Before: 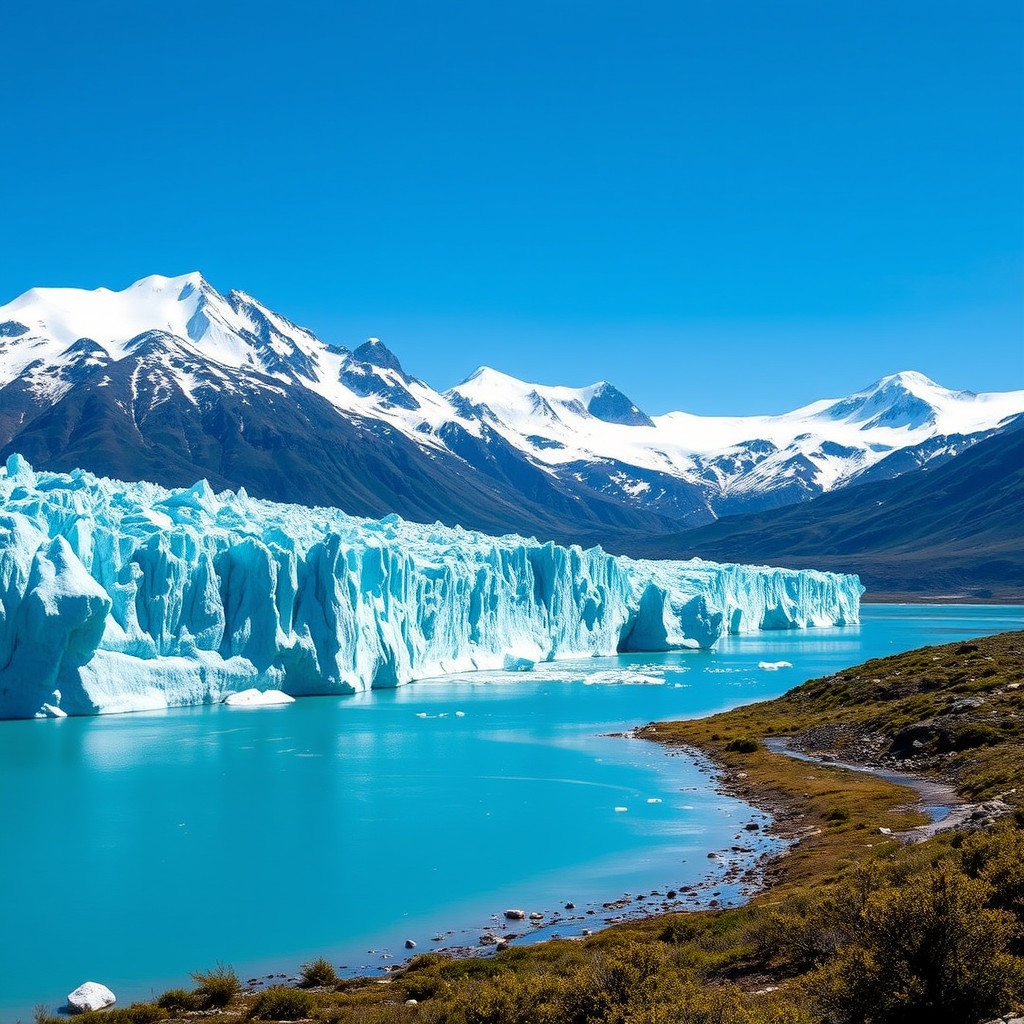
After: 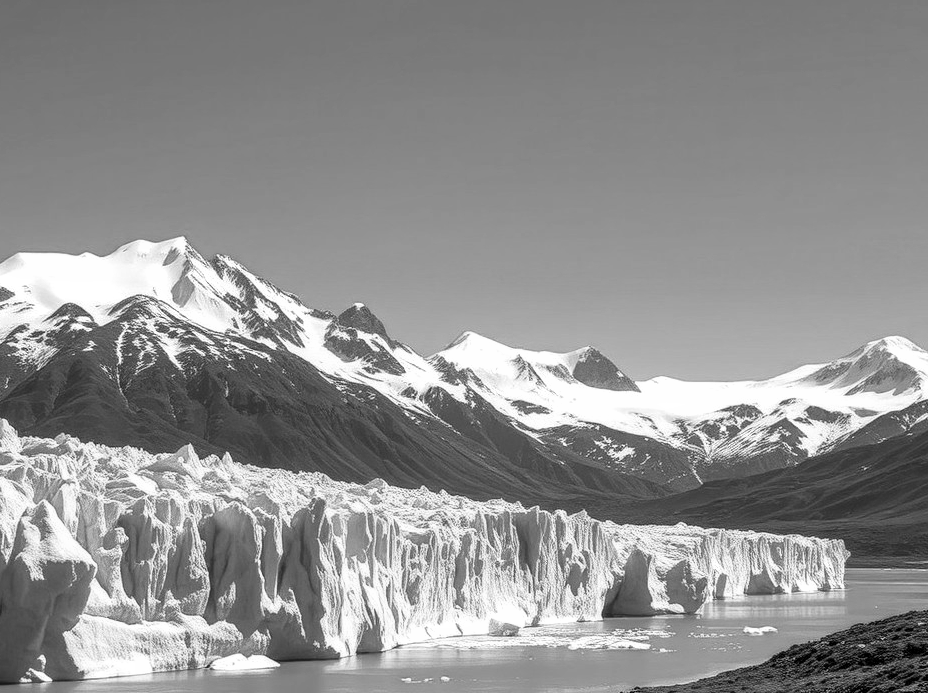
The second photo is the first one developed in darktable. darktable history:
local contrast: on, module defaults
crop: left 1.509%, top 3.452%, right 7.696%, bottom 28.452%
monochrome: a -3.63, b -0.465
velvia: on, module defaults
